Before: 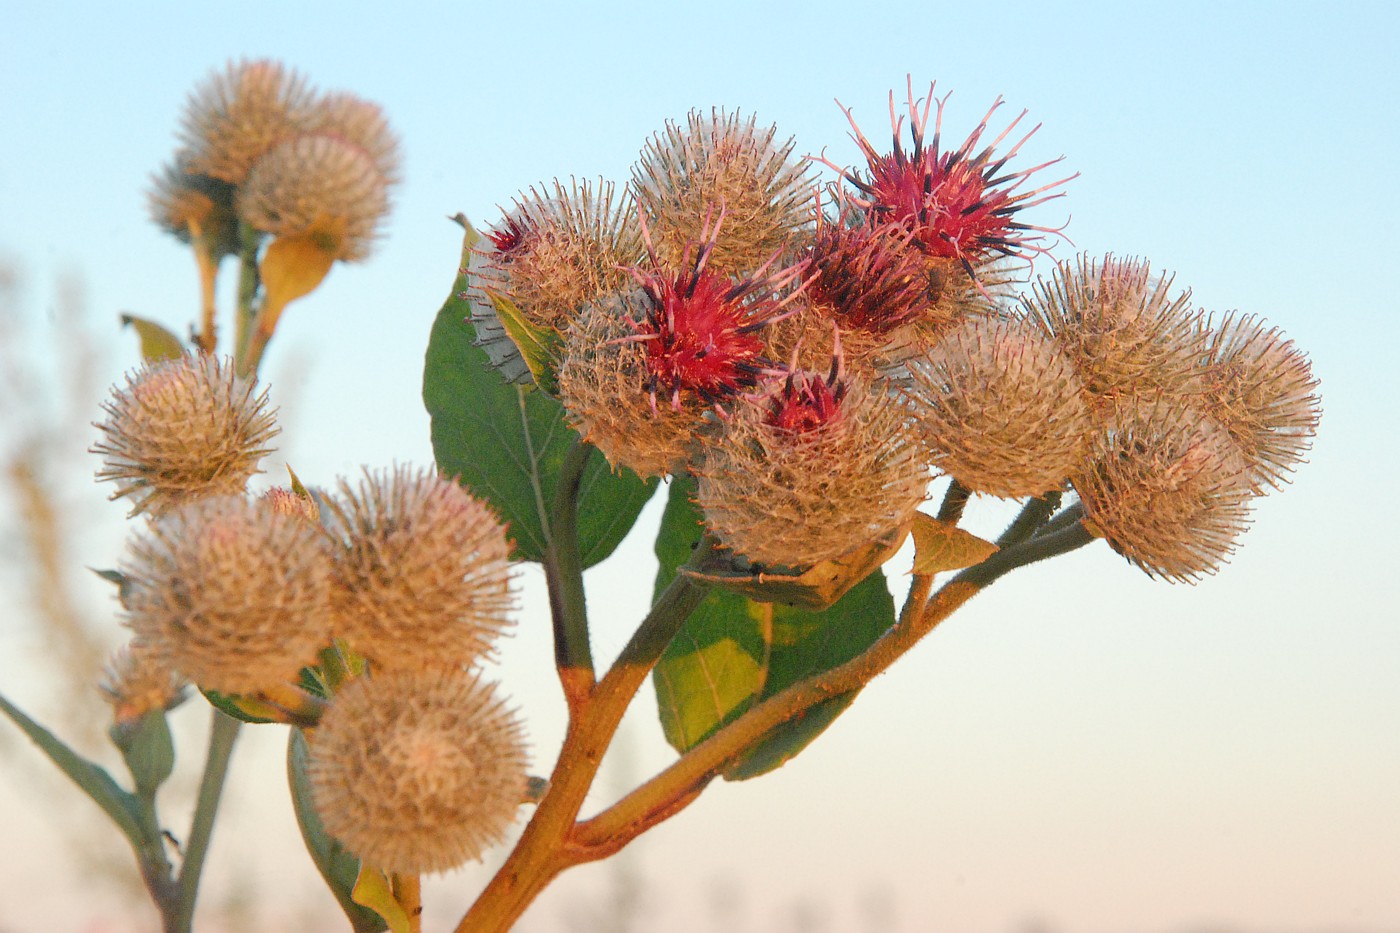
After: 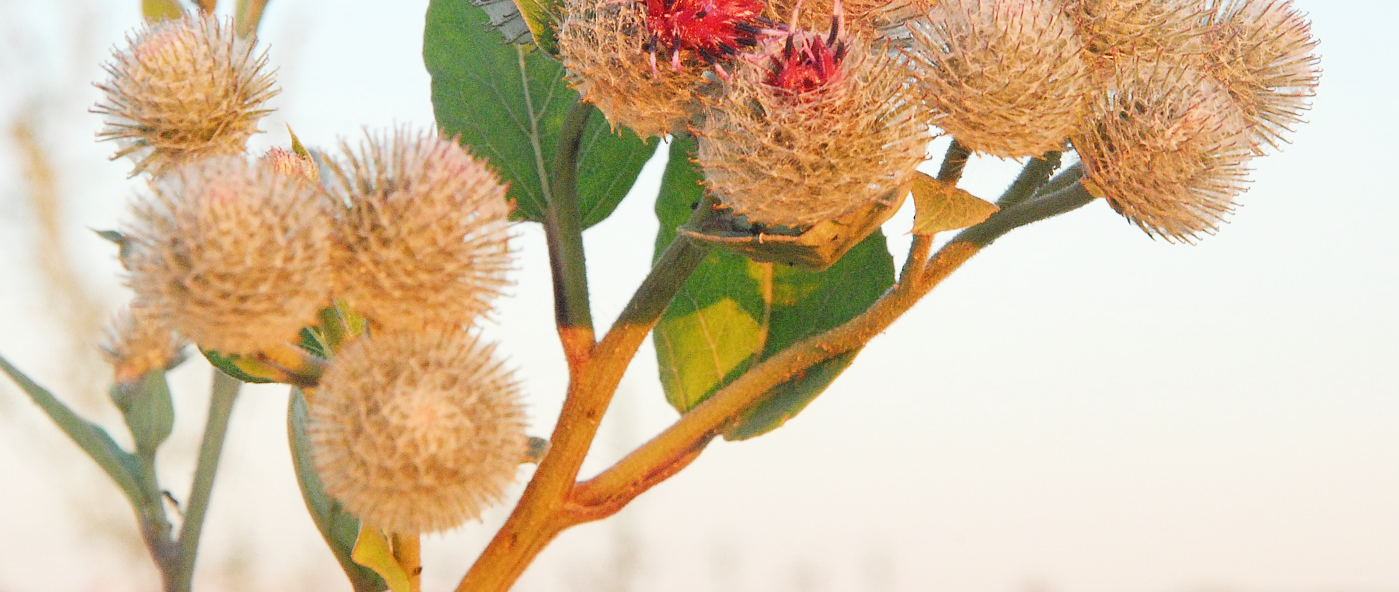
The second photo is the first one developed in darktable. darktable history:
crop and rotate: top 36.484%
base curve: curves: ch0 [(0, 0) (0.204, 0.334) (0.55, 0.733) (1, 1)], preserve colors none
